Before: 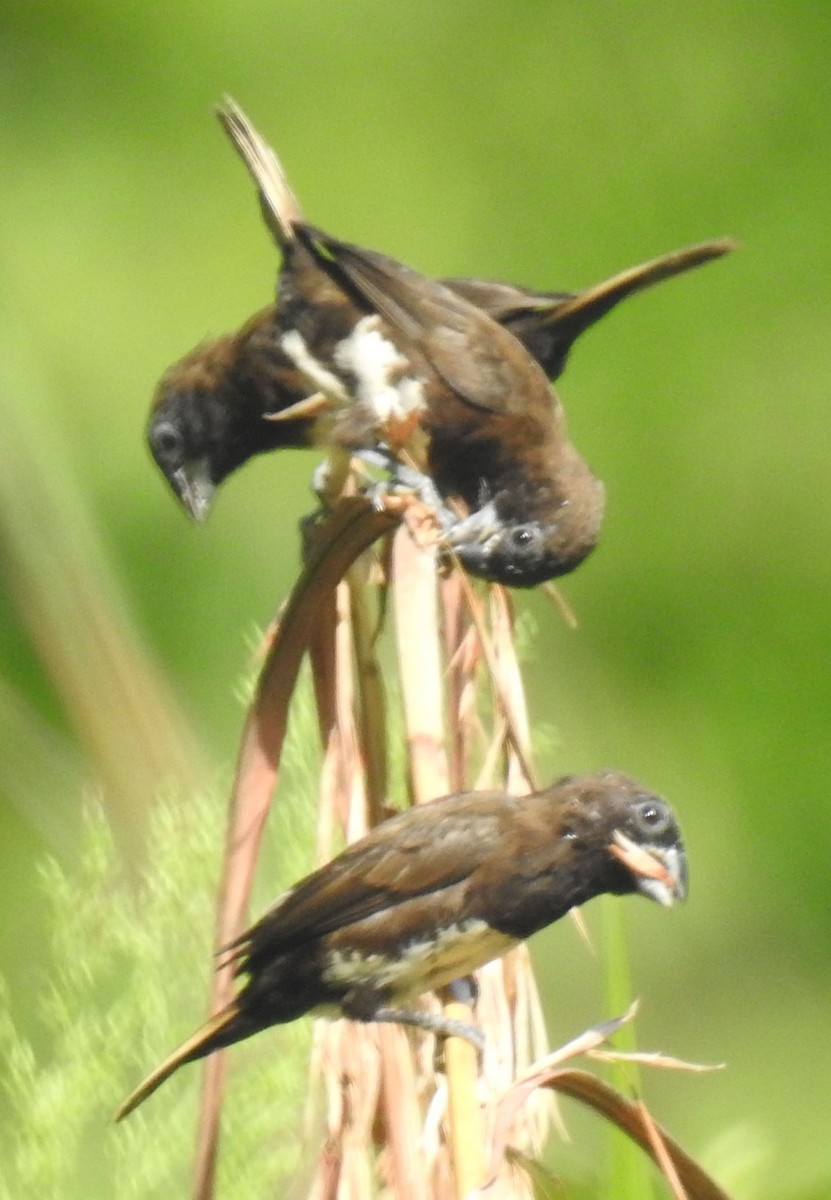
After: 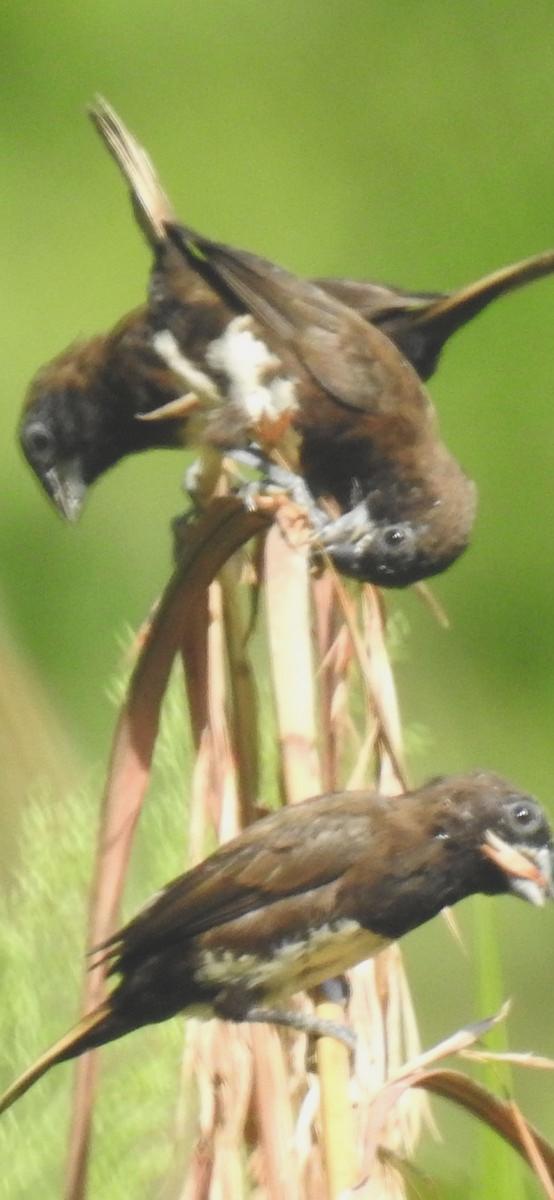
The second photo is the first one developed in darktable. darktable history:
exposure: black level correction -0.014, exposure -0.193 EV, compensate highlight preservation false
rgb levels: preserve colors max RGB
crop and rotate: left 15.446%, right 17.836%
